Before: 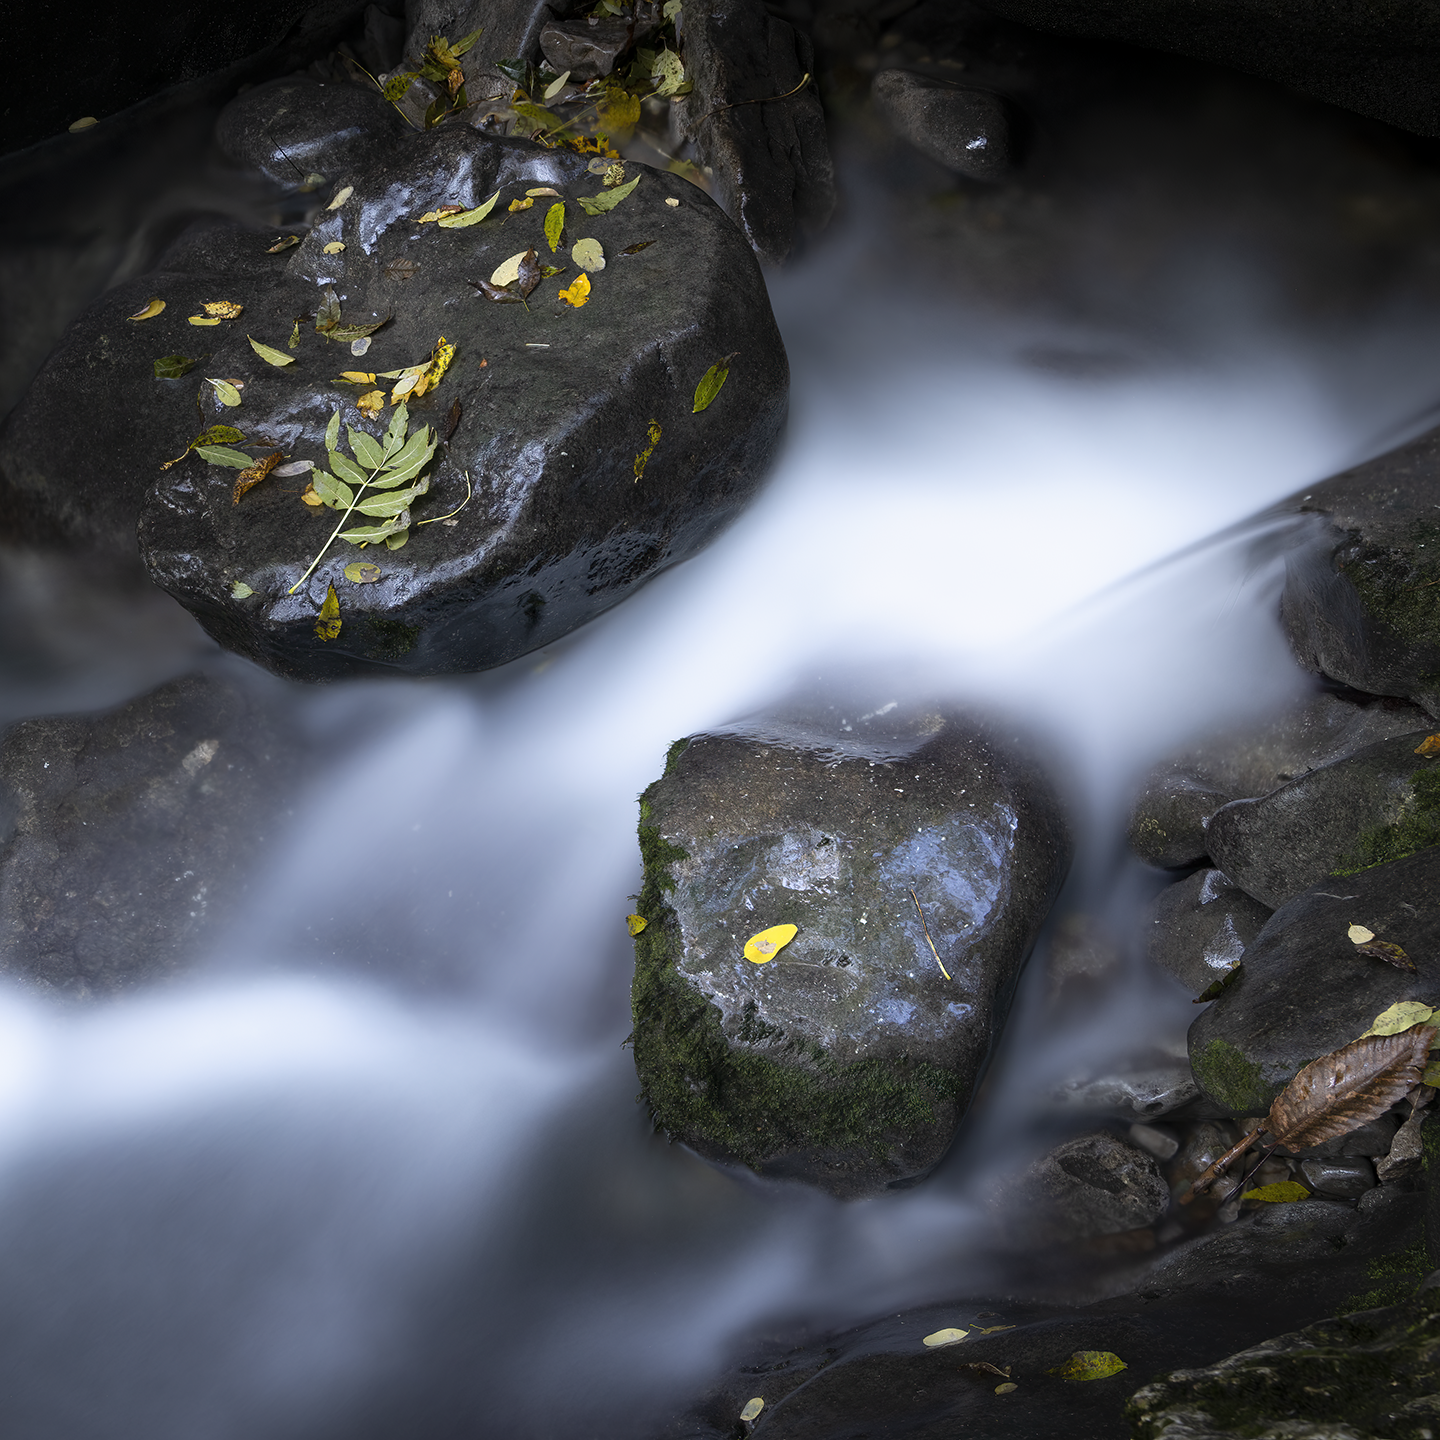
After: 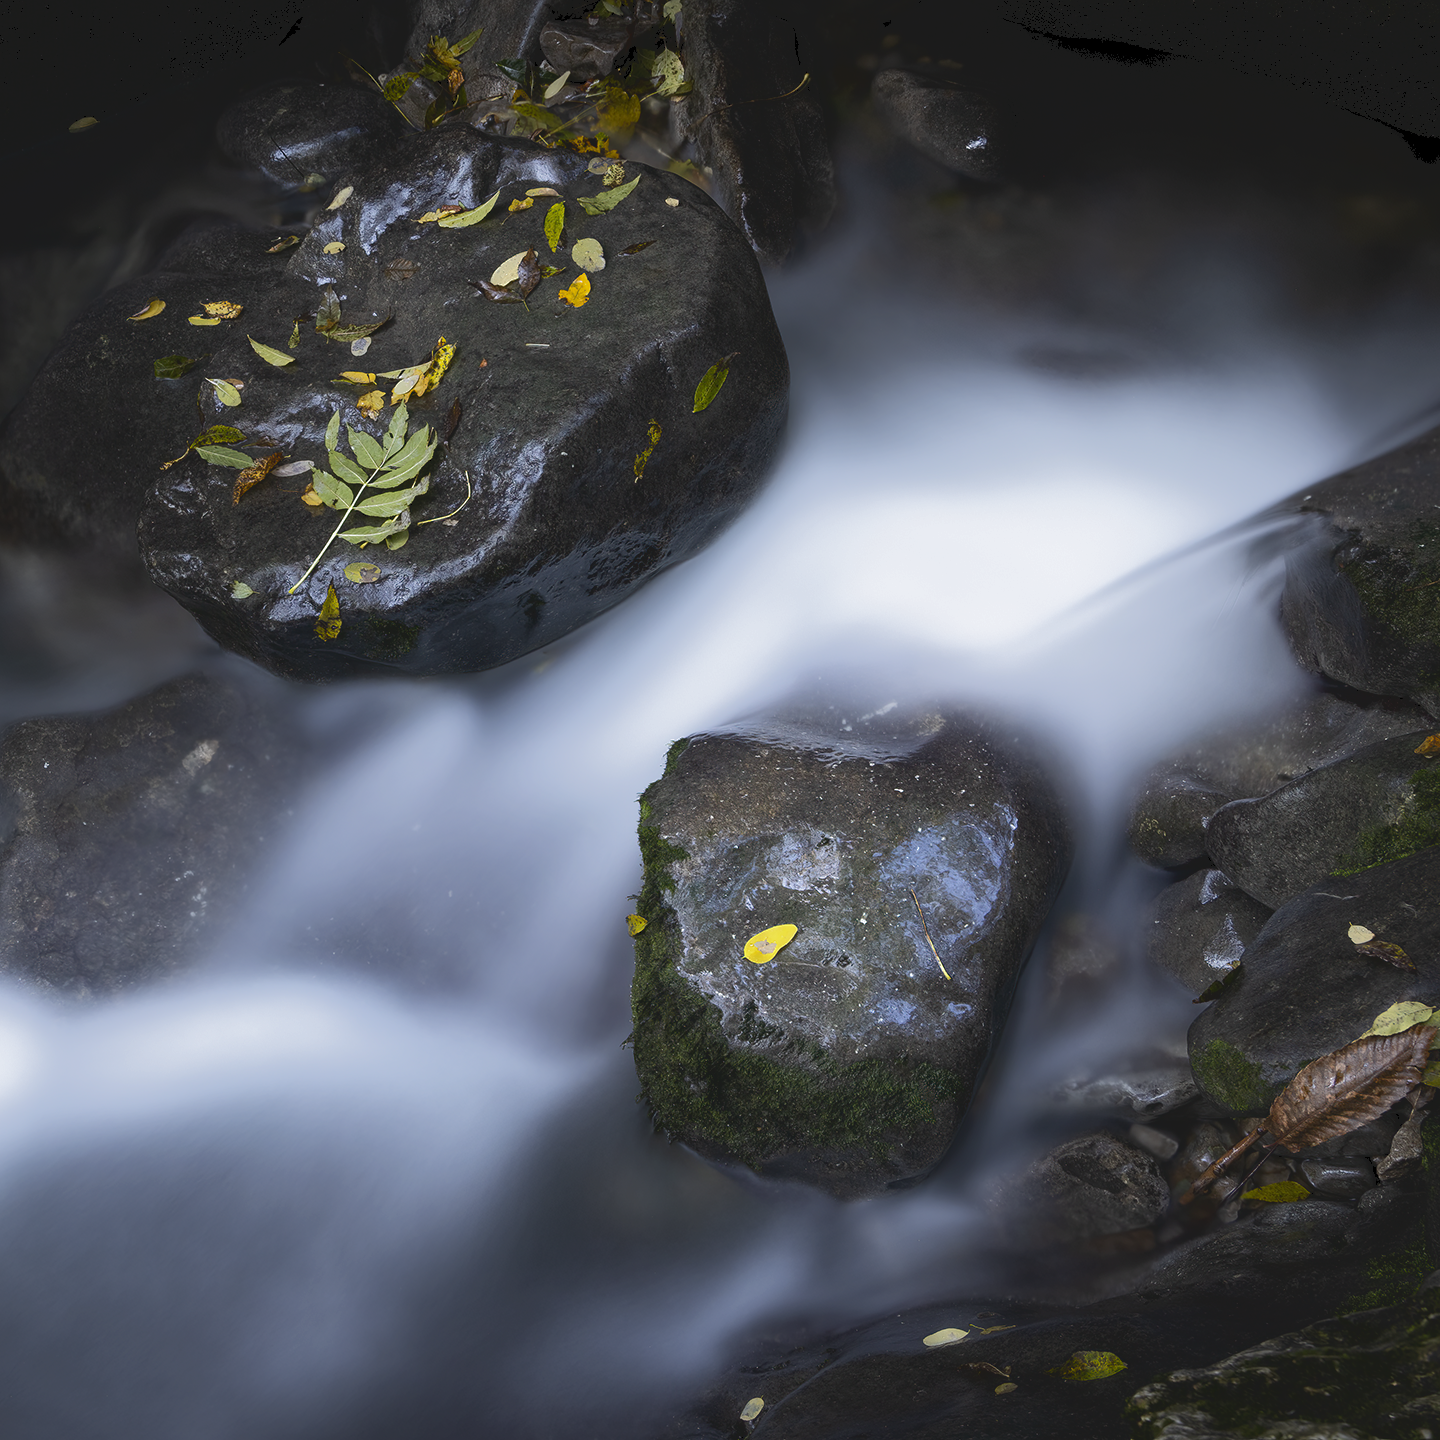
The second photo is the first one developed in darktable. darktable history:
tone curve: curves: ch0 [(0, 0) (0.003, 0.096) (0.011, 0.096) (0.025, 0.098) (0.044, 0.099) (0.069, 0.106) (0.1, 0.128) (0.136, 0.153) (0.177, 0.186) (0.224, 0.218) (0.277, 0.265) (0.335, 0.316) (0.399, 0.374) (0.468, 0.445) (0.543, 0.526) (0.623, 0.605) (0.709, 0.681) (0.801, 0.758) (0.898, 0.819) (1, 1)], color space Lab, independent channels, preserve colors none
